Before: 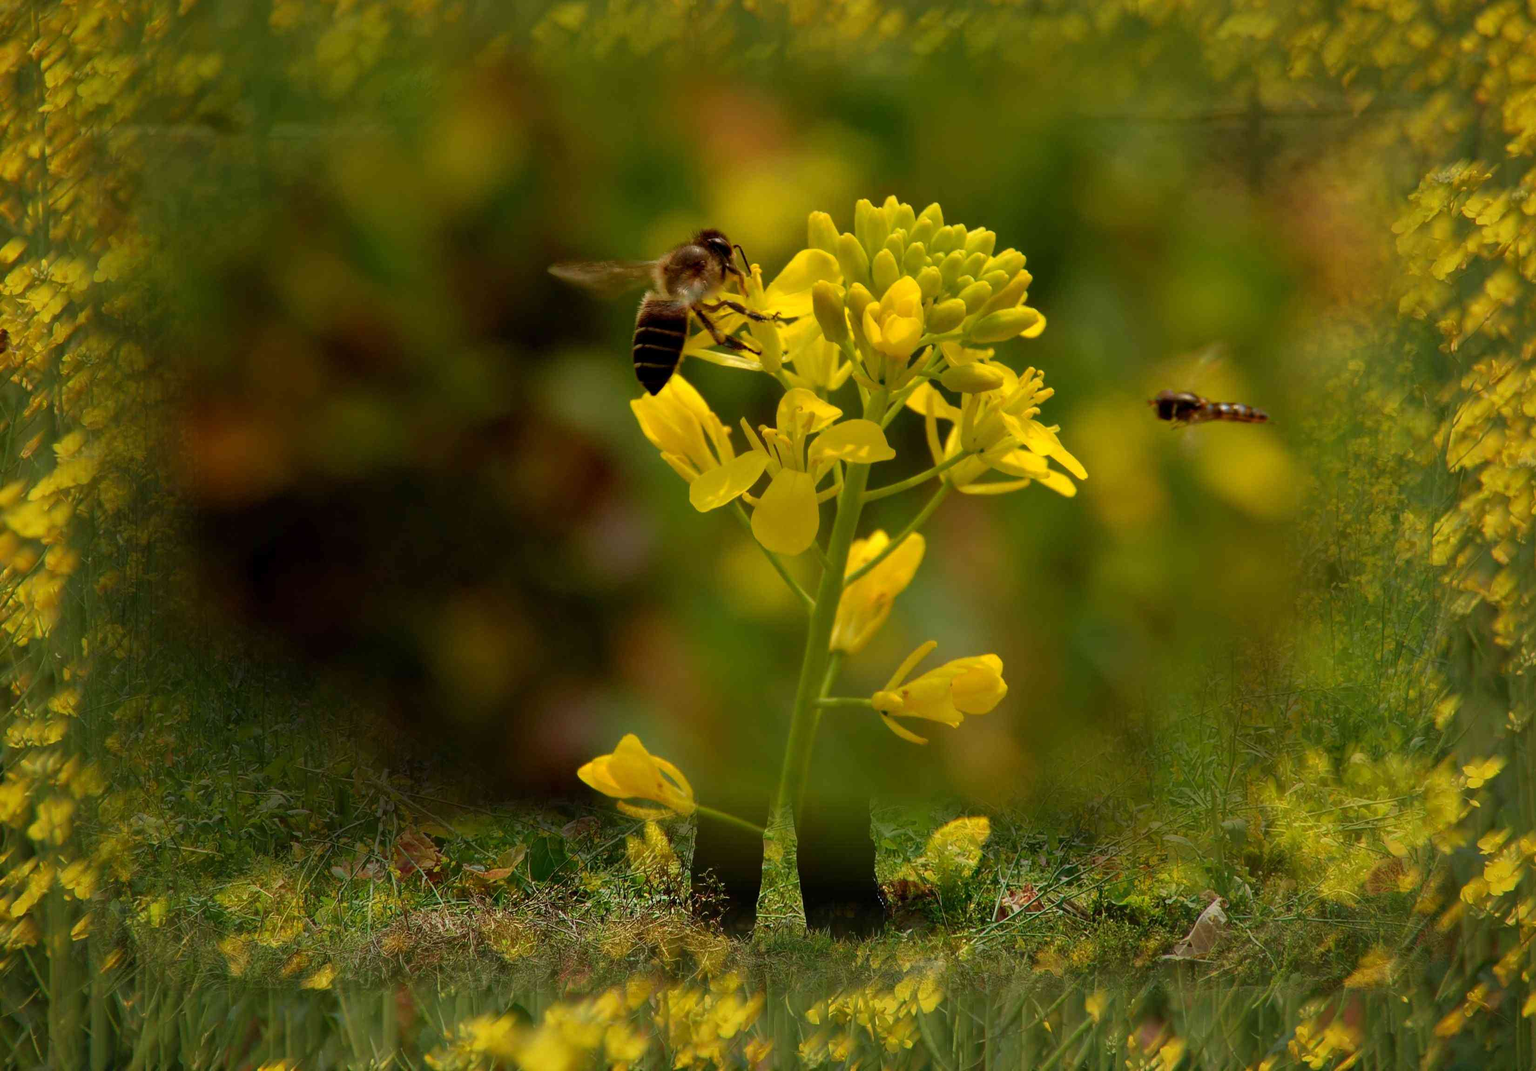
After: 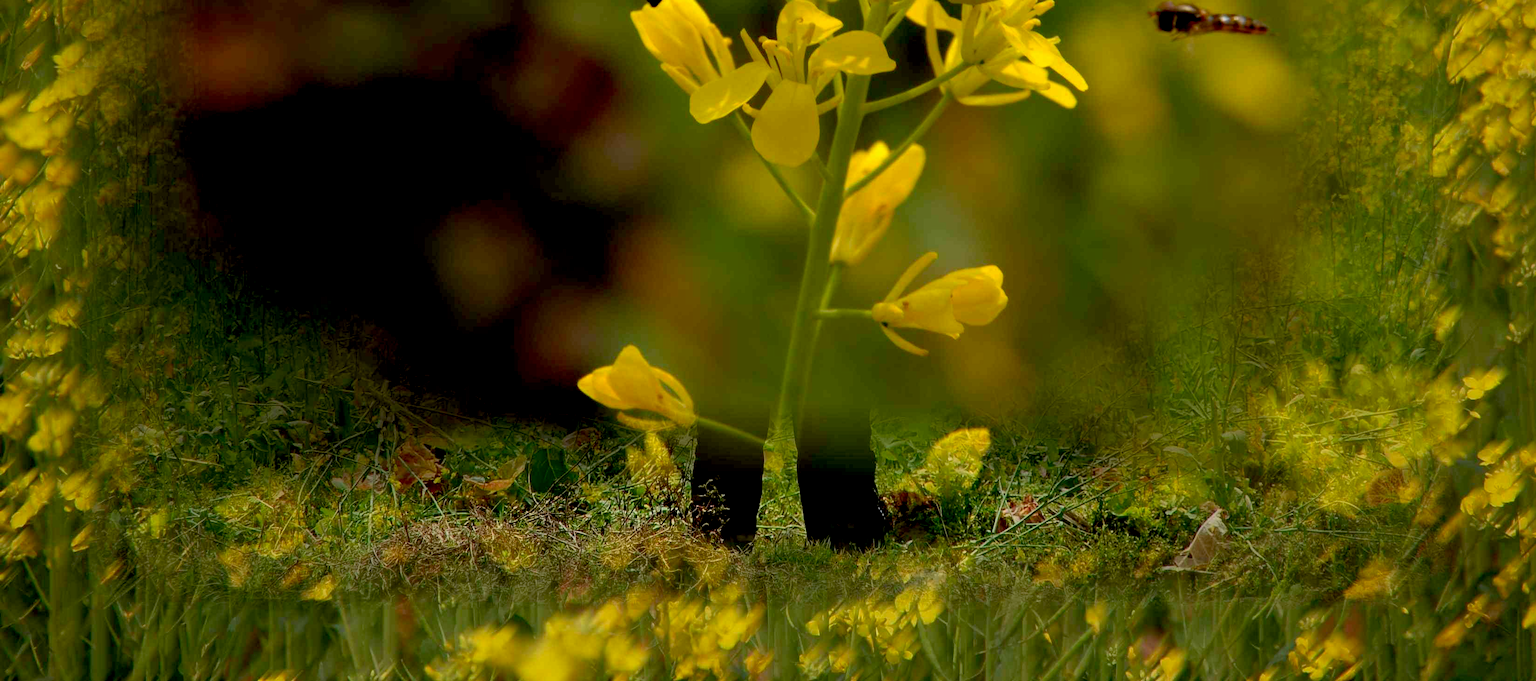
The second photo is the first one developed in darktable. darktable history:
exposure: black level correction 0.013, compensate exposure bias true, compensate highlight preservation false
crop and rotate: top 36.32%
